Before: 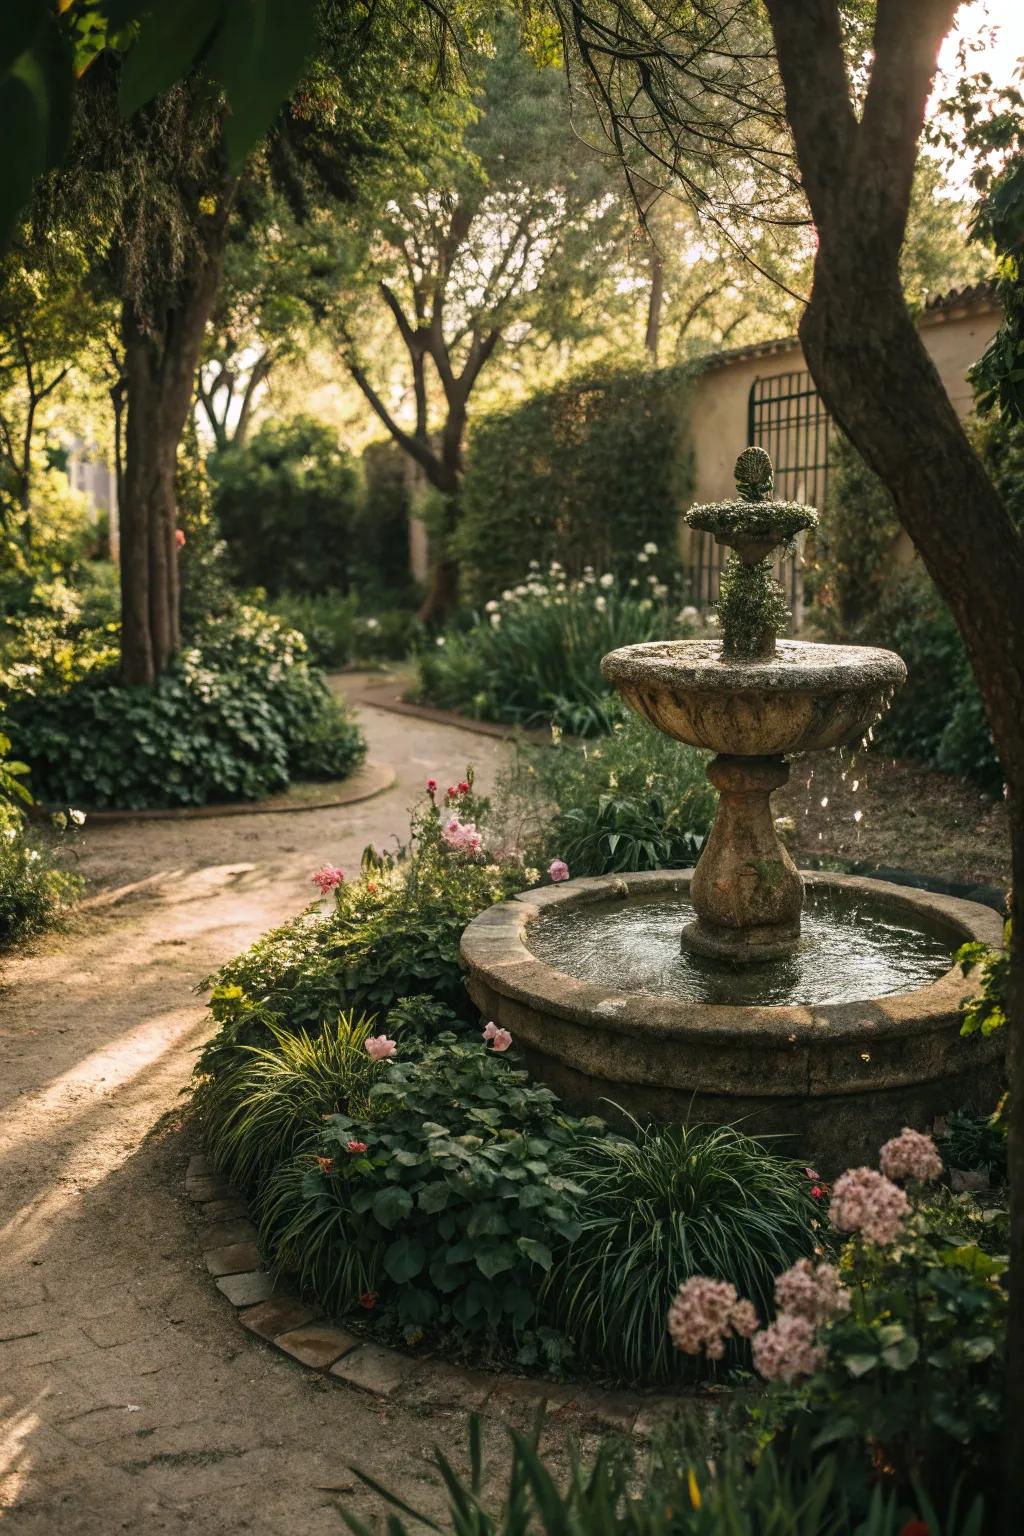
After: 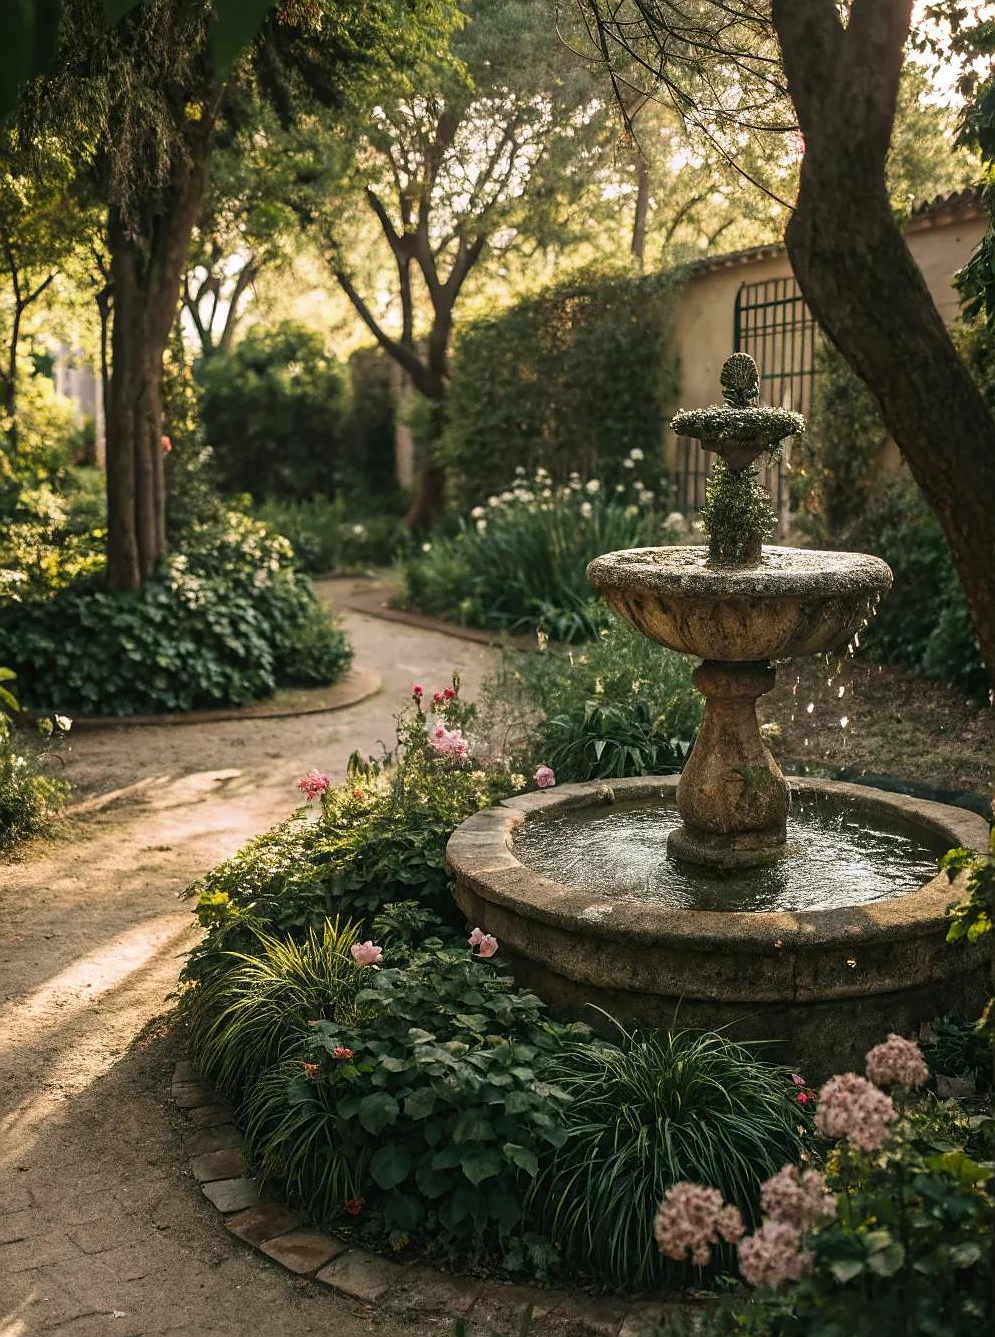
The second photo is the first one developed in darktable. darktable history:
sharpen: radius 0.972, amount 0.61
crop: left 1.392%, top 6.153%, right 1.391%, bottom 6.767%
